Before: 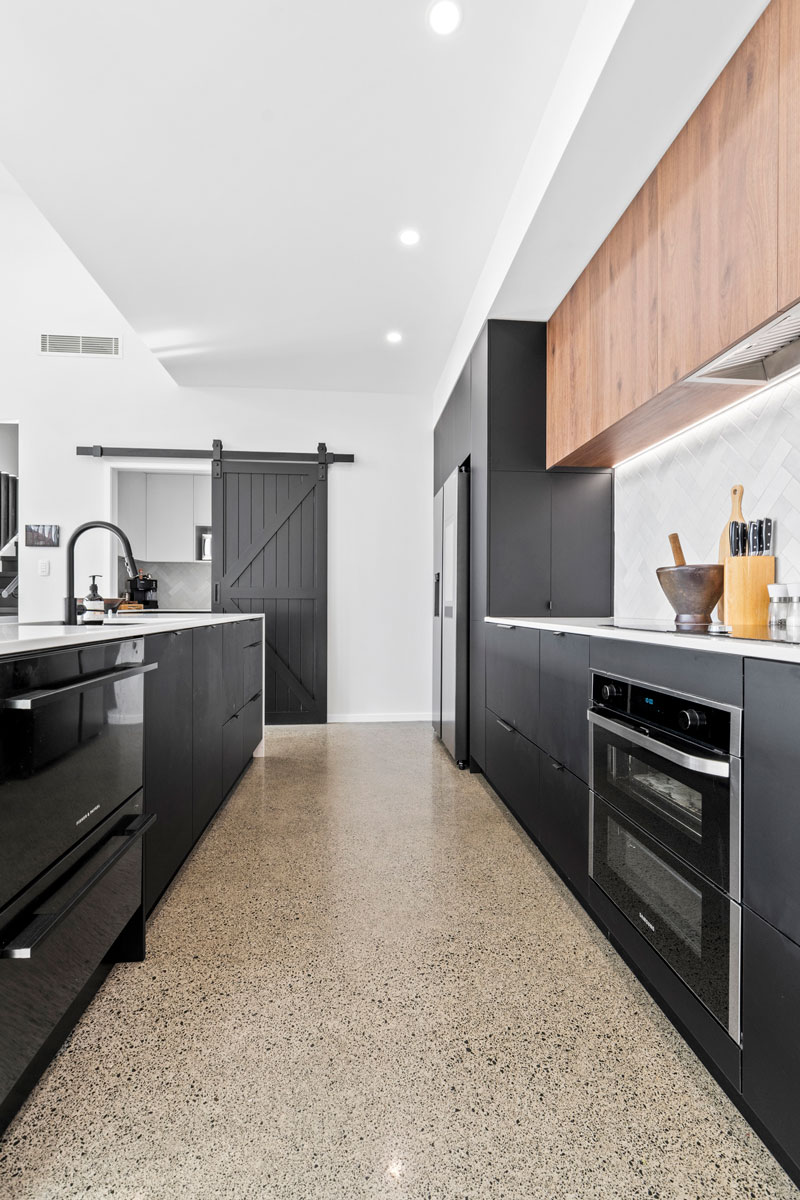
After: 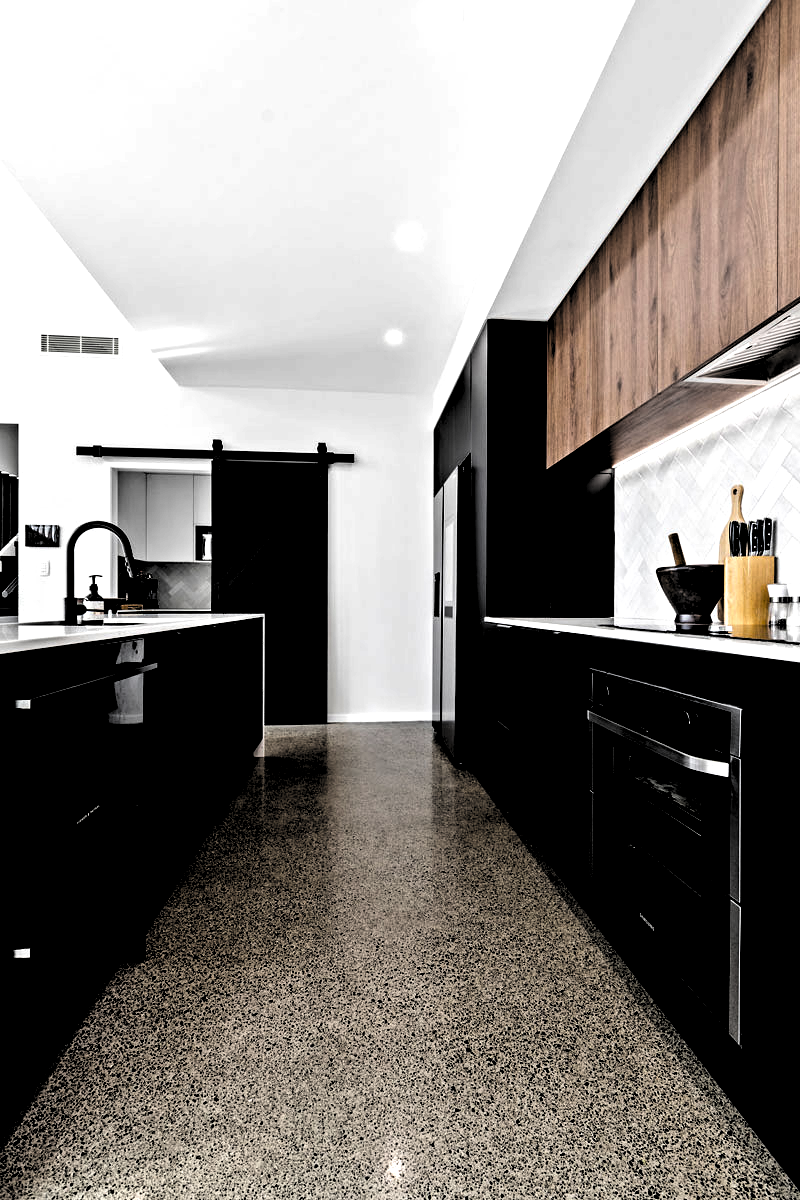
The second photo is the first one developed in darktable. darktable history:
exposure: black level correction 0.031, exposure 0.304 EV, compensate highlight preservation false
levels: levels [0.514, 0.759, 1]
rgb levels: levels [[0.029, 0.461, 0.922], [0, 0.5, 1], [0, 0.5, 1]]
haze removal: compatibility mode true, adaptive false
